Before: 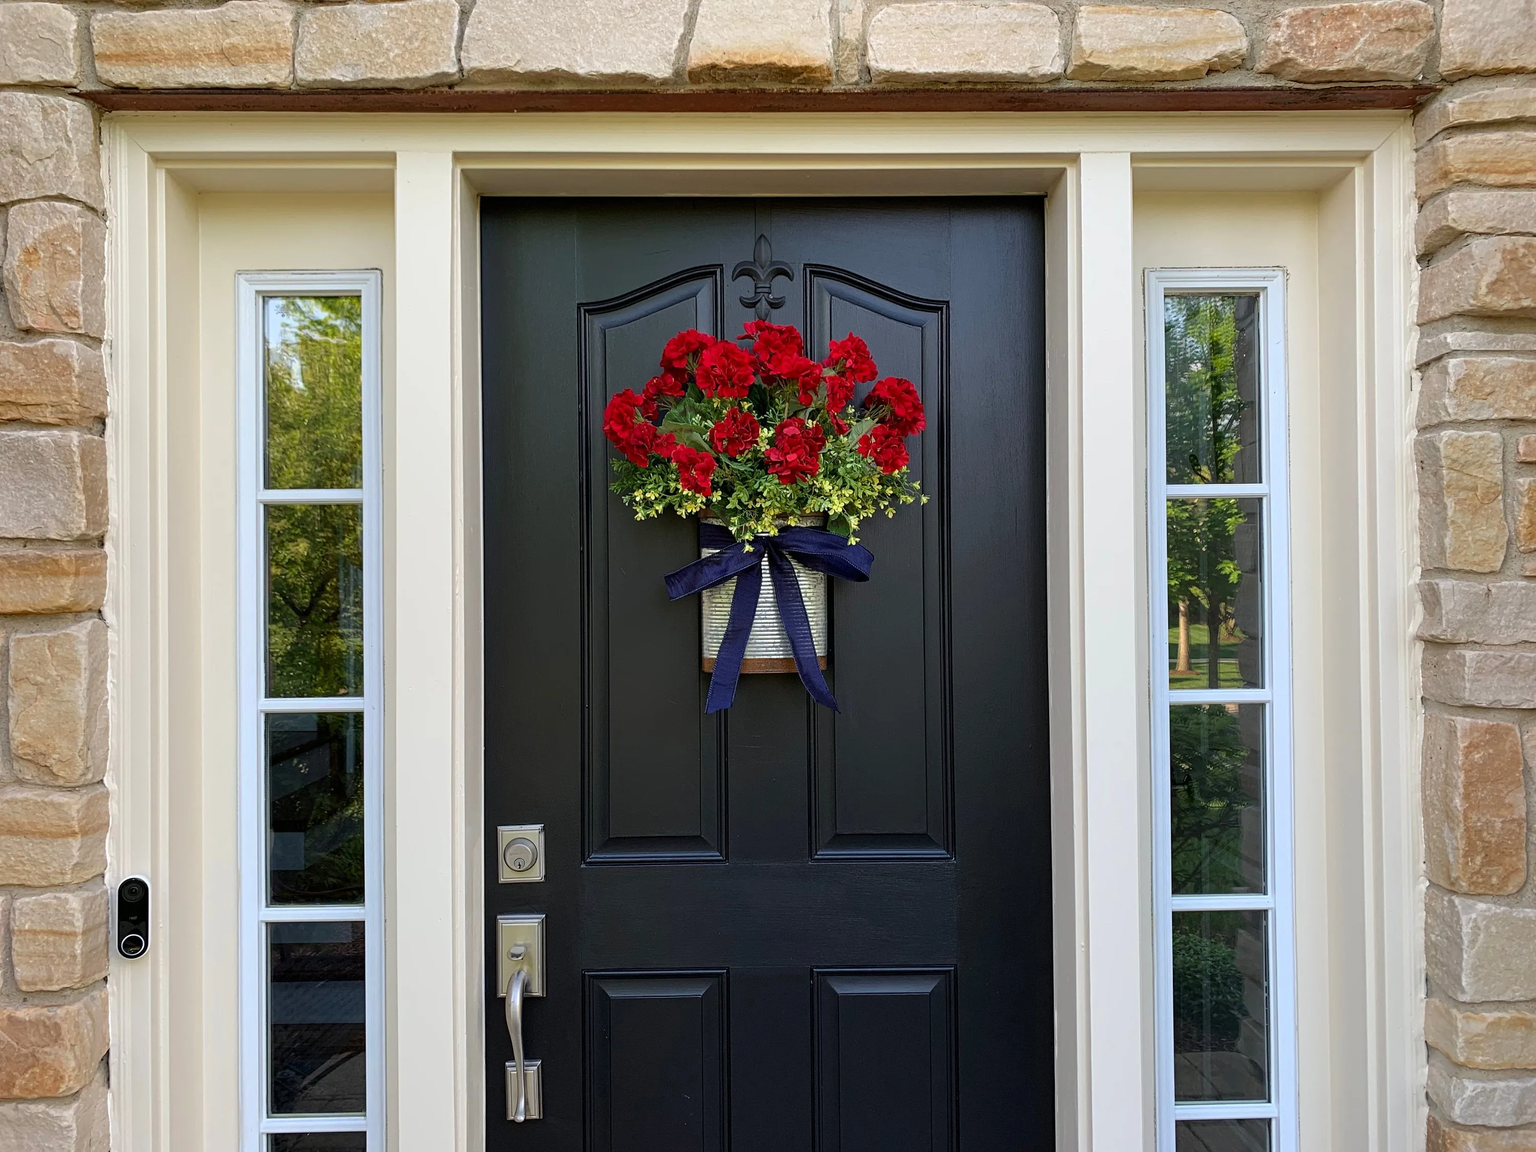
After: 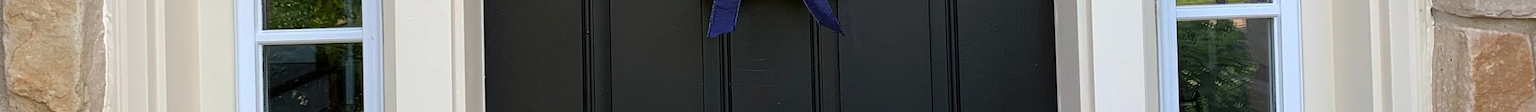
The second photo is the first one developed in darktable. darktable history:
rotate and perspective: rotation -1°, crop left 0.011, crop right 0.989, crop top 0.025, crop bottom 0.975
crop and rotate: top 59.084%, bottom 30.916%
